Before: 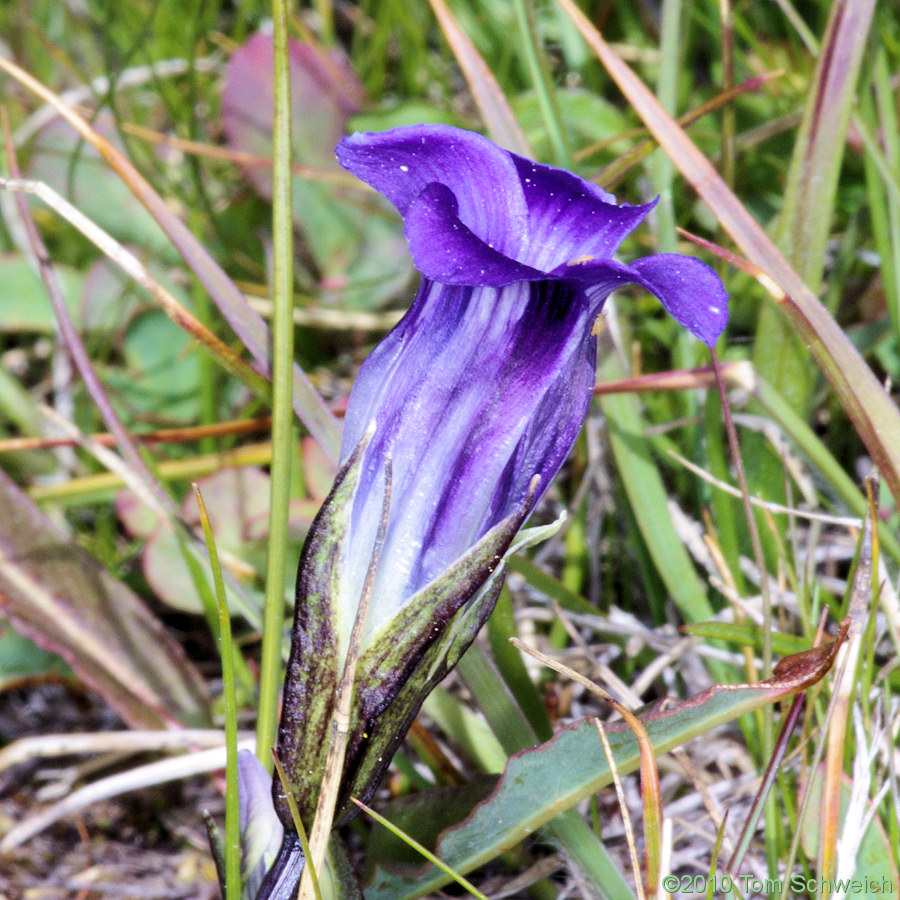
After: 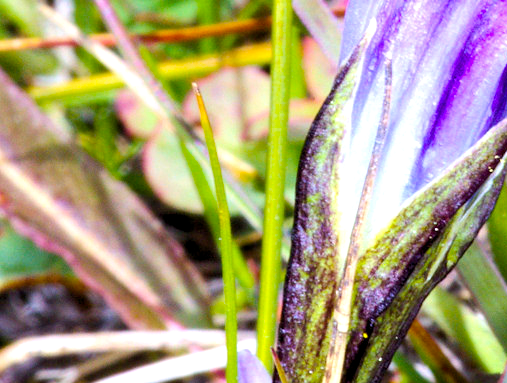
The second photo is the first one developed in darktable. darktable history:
exposure: black level correction 0.001, exposure 0.5 EV, compensate exposure bias true, compensate highlight preservation false
color balance rgb: linear chroma grading › global chroma 15%, perceptual saturation grading › global saturation 30%
crop: top 44.483%, right 43.593%, bottom 12.892%
